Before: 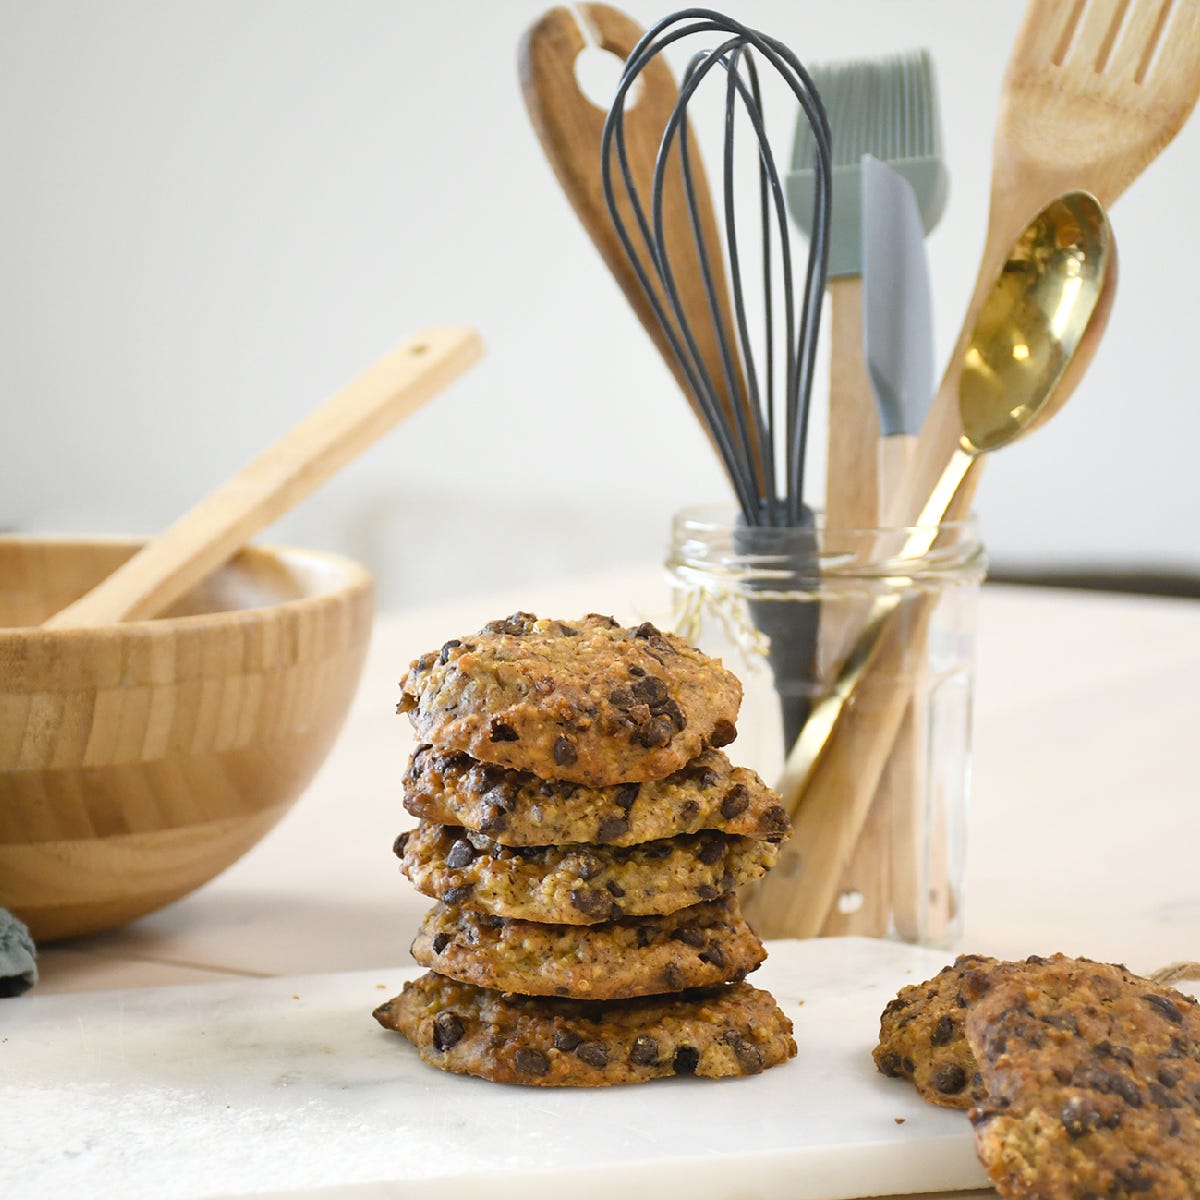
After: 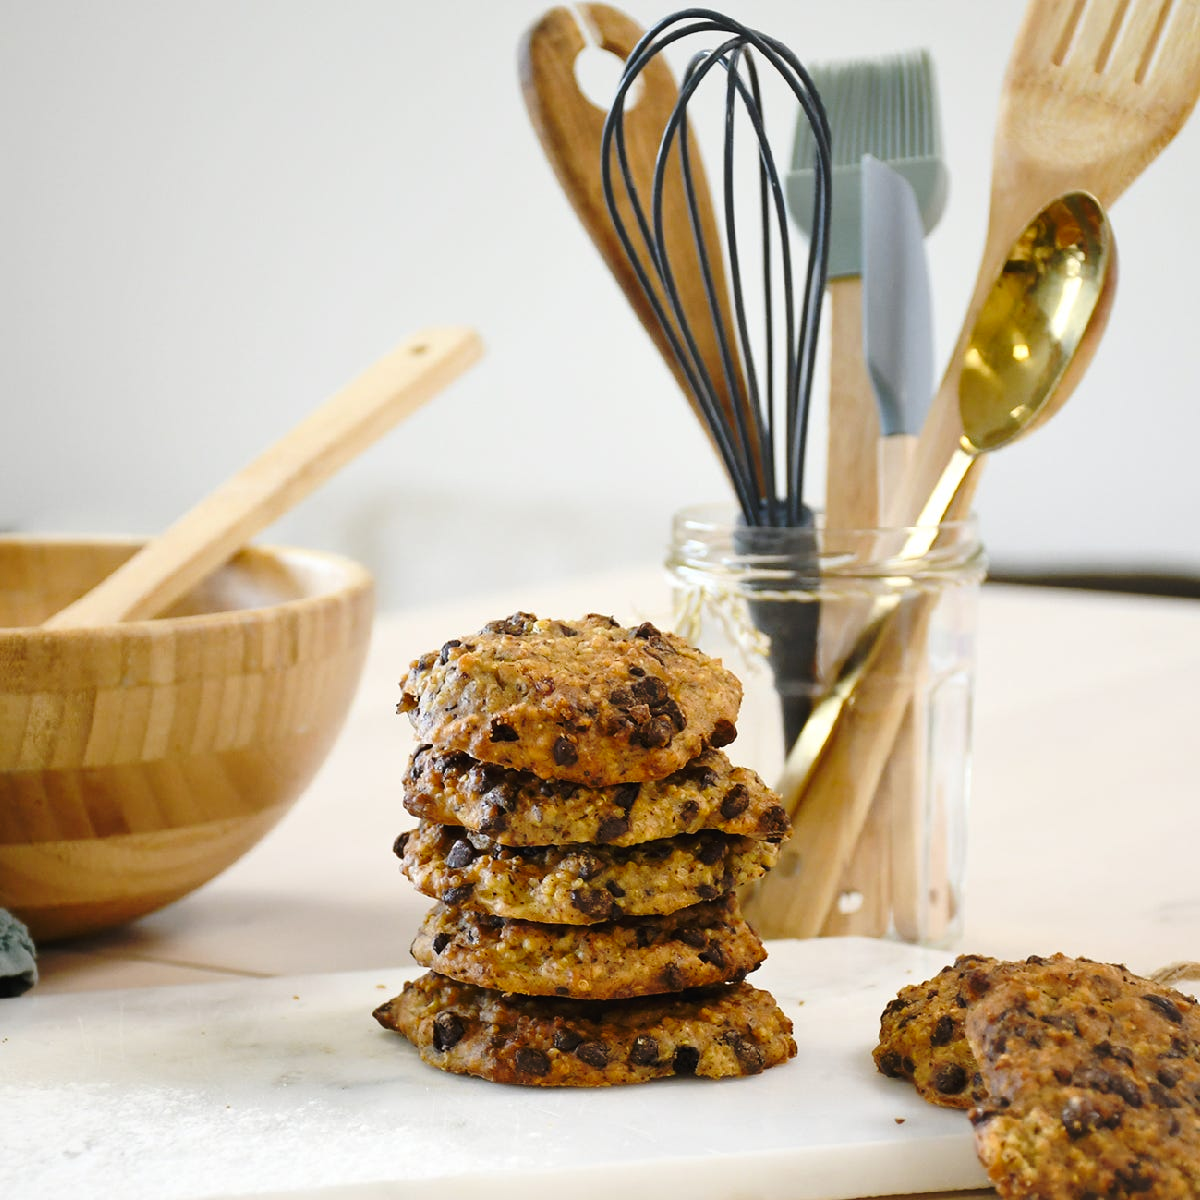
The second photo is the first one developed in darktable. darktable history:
base curve: curves: ch0 [(0, 0) (0.073, 0.04) (0.157, 0.139) (0.492, 0.492) (0.758, 0.758) (1, 1)], preserve colors none
